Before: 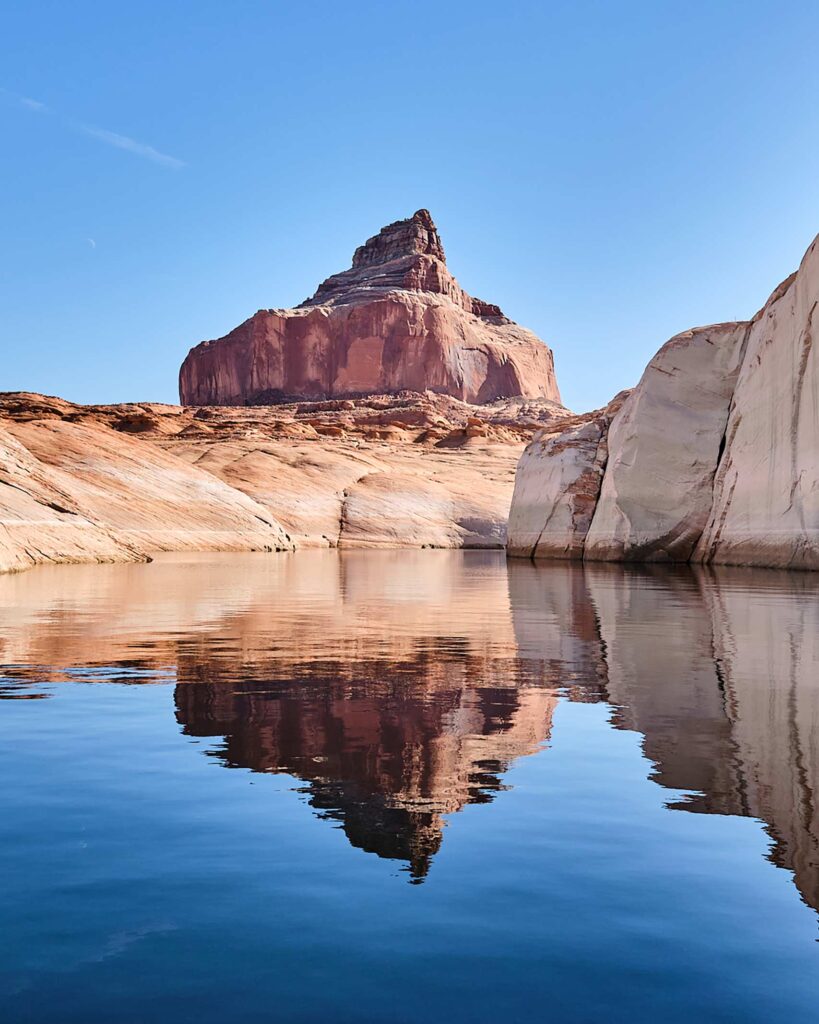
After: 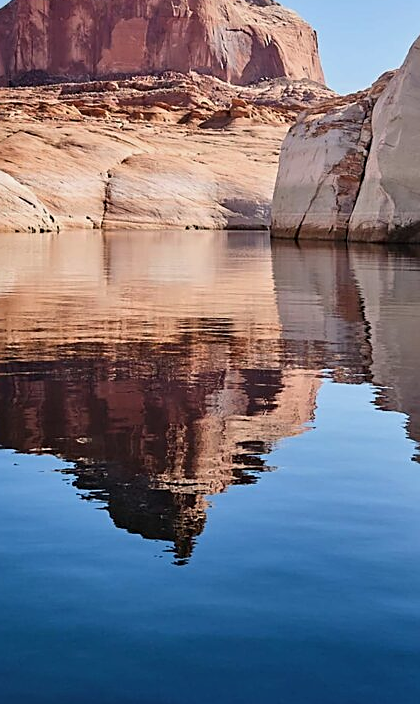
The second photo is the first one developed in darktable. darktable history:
sharpen: on, module defaults
crop and rotate: left 28.842%, top 31.184%, right 19.863%
exposure: exposure -0.182 EV, compensate highlight preservation false
